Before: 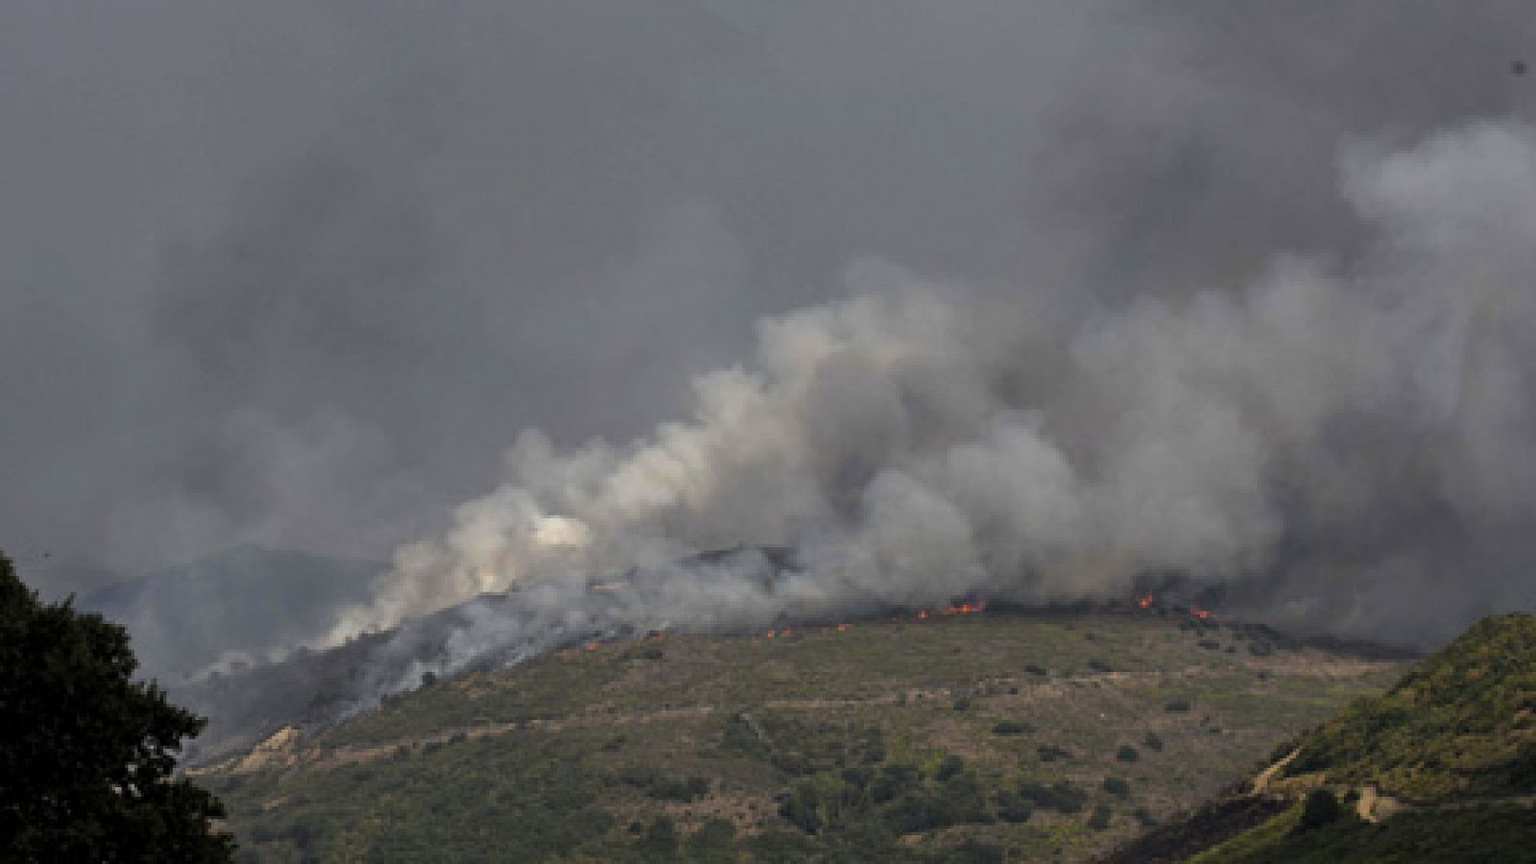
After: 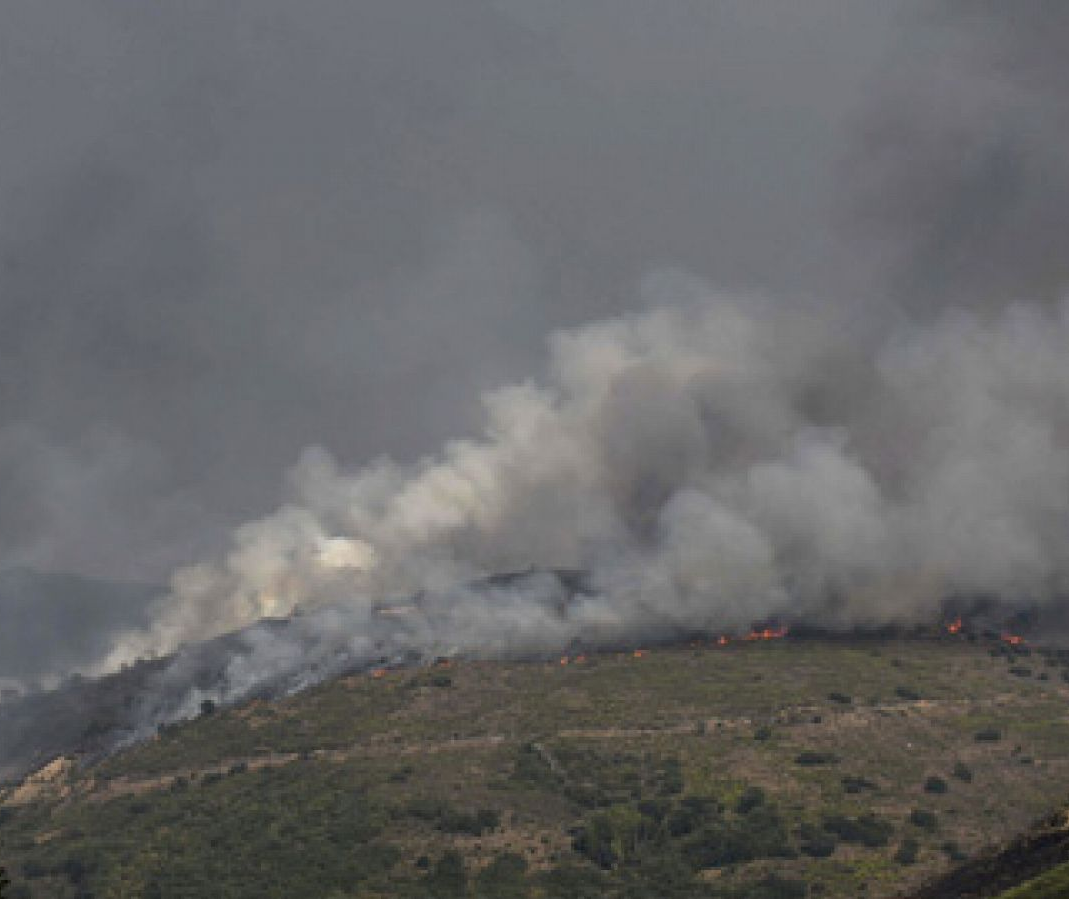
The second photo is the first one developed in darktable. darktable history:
crop and rotate: left 15.007%, right 18.153%
